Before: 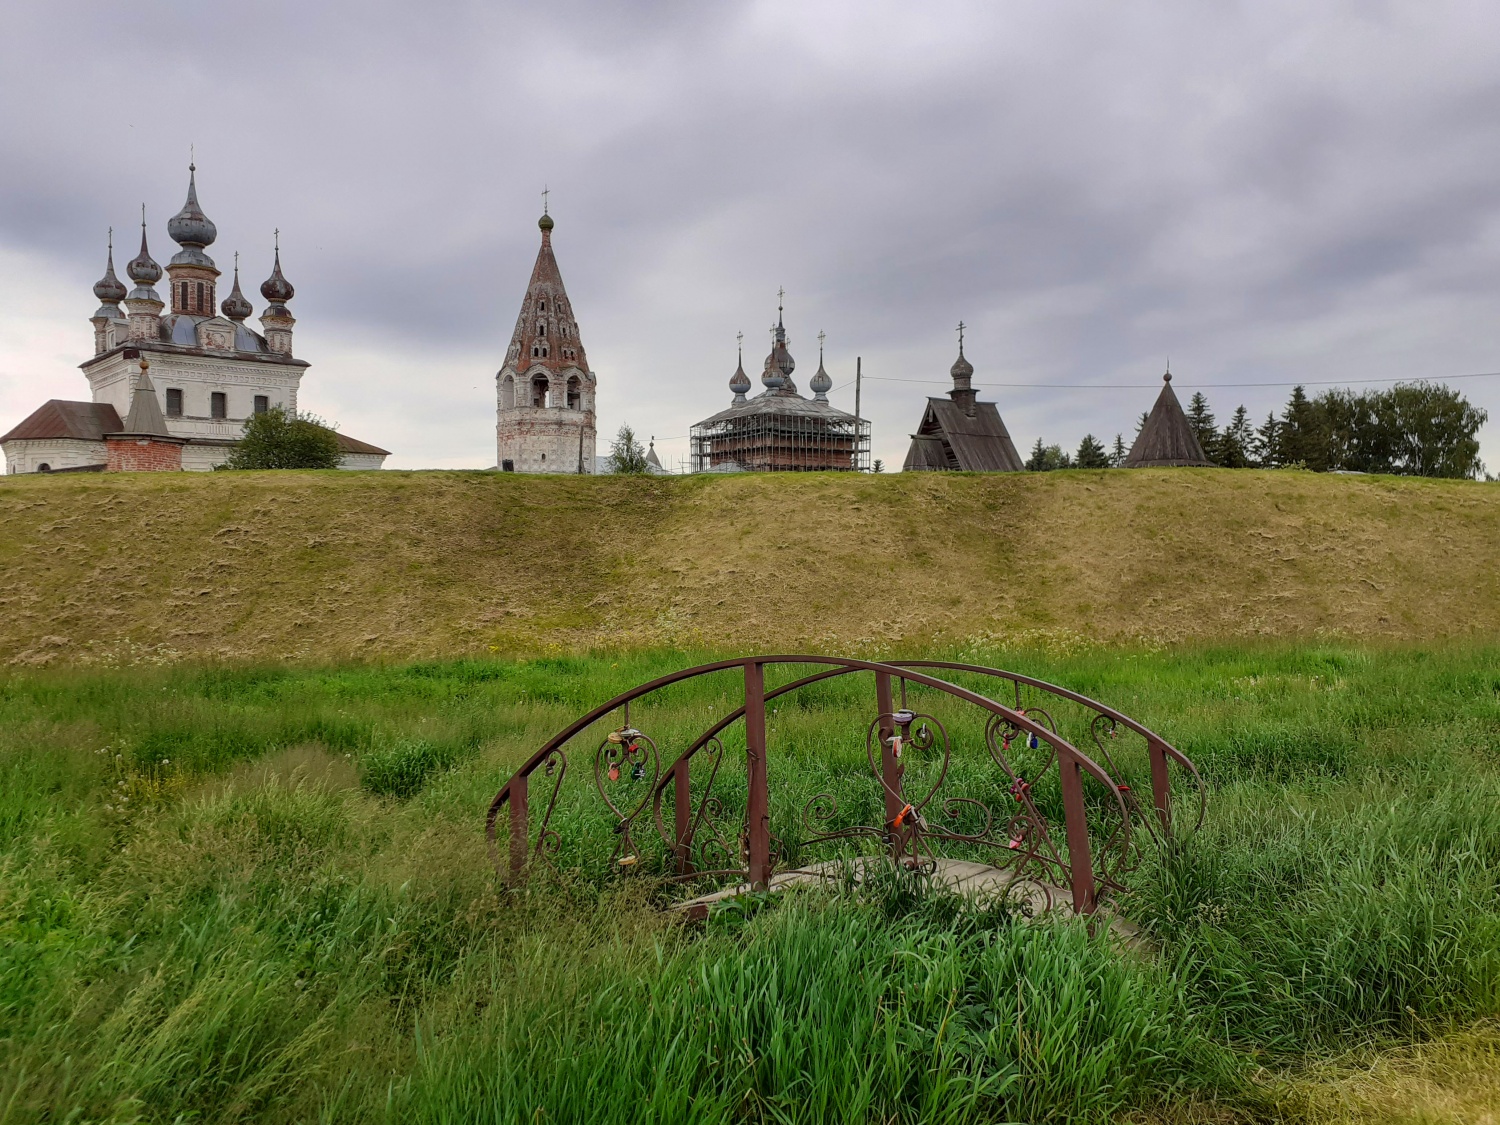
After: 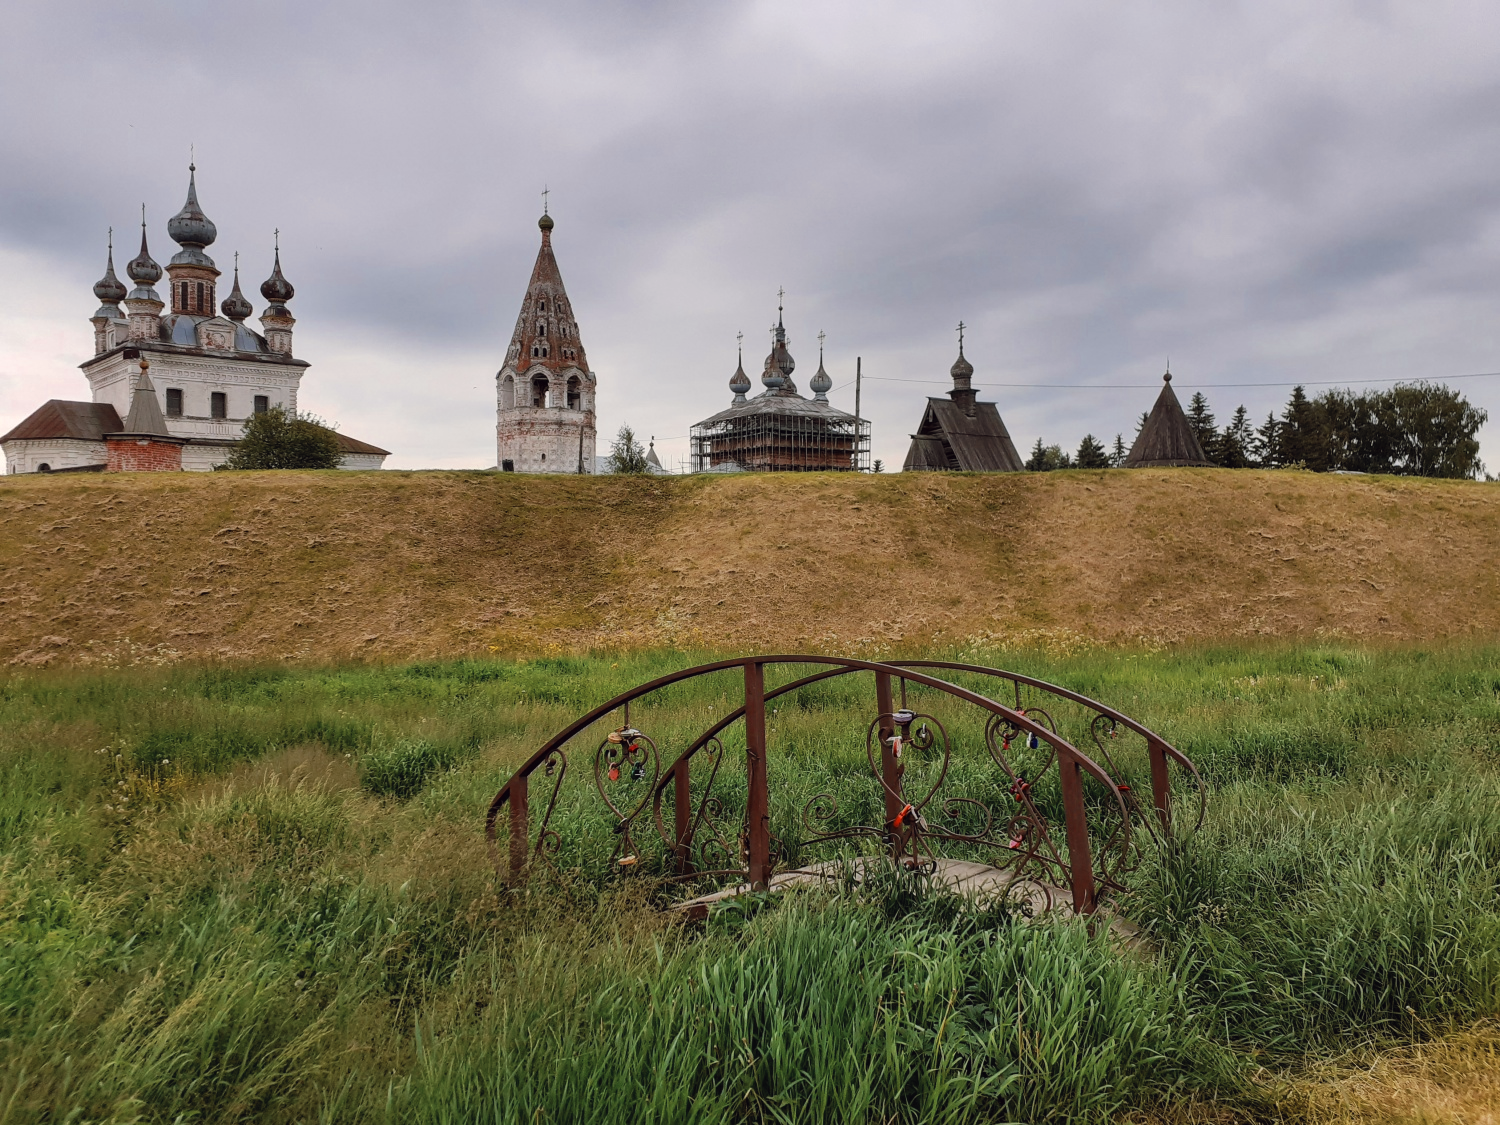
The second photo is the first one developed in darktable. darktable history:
tone curve: curves: ch0 [(0, 0) (0.003, 0.002) (0.011, 0.009) (0.025, 0.019) (0.044, 0.031) (0.069, 0.044) (0.1, 0.061) (0.136, 0.087) (0.177, 0.127) (0.224, 0.172) (0.277, 0.226) (0.335, 0.295) (0.399, 0.367) (0.468, 0.445) (0.543, 0.536) (0.623, 0.626) (0.709, 0.717) (0.801, 0.806) (0.898, 0.889) (1, 1)], preserve colors none
color look up table: target L [95.9, 94.86, 93.31, 90.96, 87.66, 81.46, 78.53, 72.43, 65.66, 55.57, 55.64, 44.23, 34.92, 200.92, 89.42, 79.19, 67.12, 68.47, 58.38, 49.45, 52.42, 42.17, 45.72, 40.18, 38.67, 32.34, 30.12, 23.55, 19.12, 7.175, 67.17, 74.62, 45.91, 50.74, 38.74, 42.16, 52.28, 49.11, 30.04, 33.69, 34.48, 22.42, 23.51, 14.58, 15.77, 90.44, 59.84, 28.98, 13.21], target a [-8.303, -3.103, -5.392, -48.26, -45.84, -11.35, -34.47, -38.1, 5.575, -15.54, -28.34, -5.33, -20.52, 0, 5.881, 20.21, 40.43, 35.92, 13.99, 66.21, 27.37, 56.18, 46.77, 54.52, 52.88, 15.39, 6.67, 38.07, 32.82, 9.469, 36.32, 9.089, 59.93, 51.54, 57.05, 58.48, 0.297, 11.11, 39.79, 36.66, 0.493, 42.43, 39.74, 20.25, 24.67, -26.96, -7.995, -13.69, -0.188], target b [75.08, 46.56, 75.2, 30.48, 6.083, 30.45, 52.65, 12.81, 52.68, 0.484, 35.28, 33.33, 12.99, -0.001, 9.29, 66.41, 22.66, 47.25, 18.61, 57.24, 3.077, 24.76, 45.63, 47.67, 49.15, 23.76, 3.726, 35.49, 24.56, 4.396, -22.12, -13.01, -34.11, -10.85, -33.44, 4.975, -54.72, -26.51, -71.02, -5.805, -35.61, -42.92, 13.48, -20.97, -47.31, -18.52, -35.53, -4.318, -19.29], num patches 49
